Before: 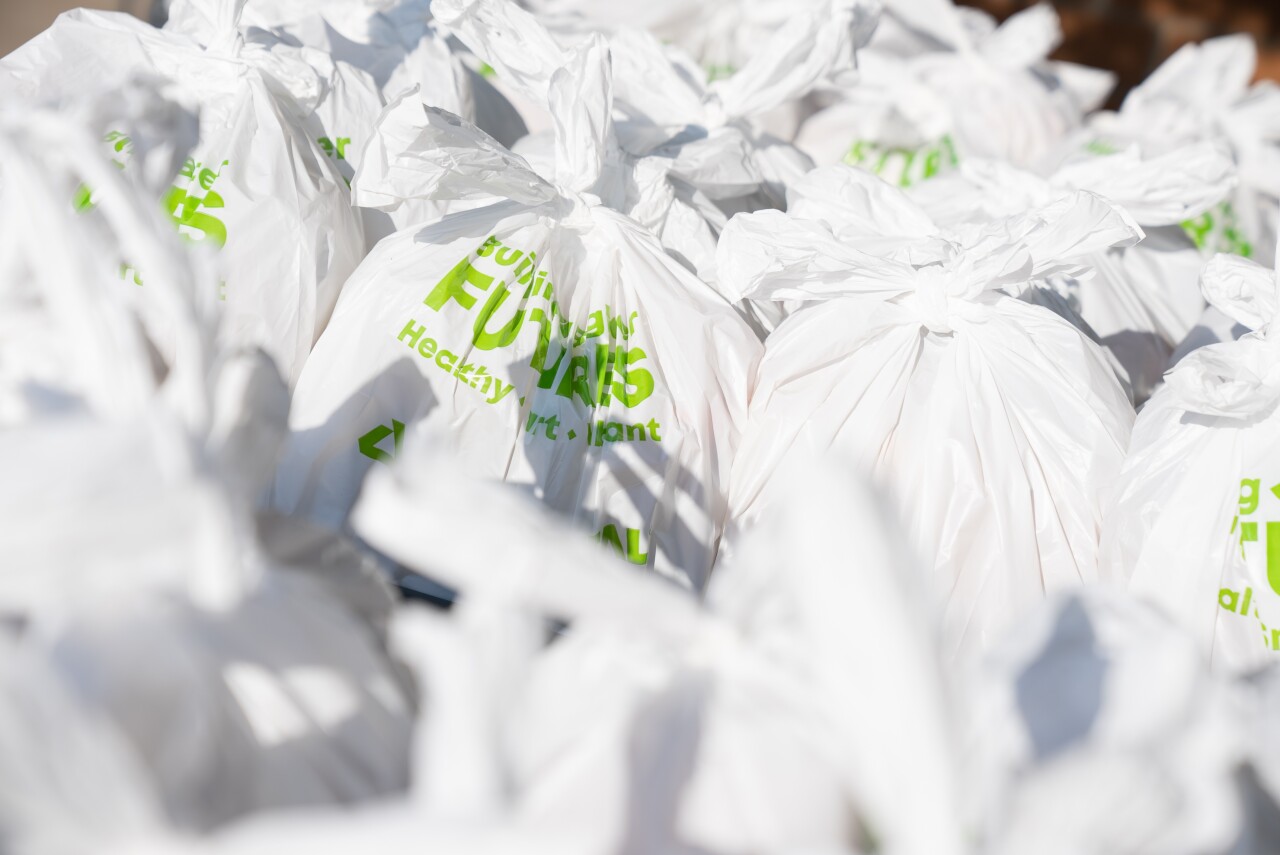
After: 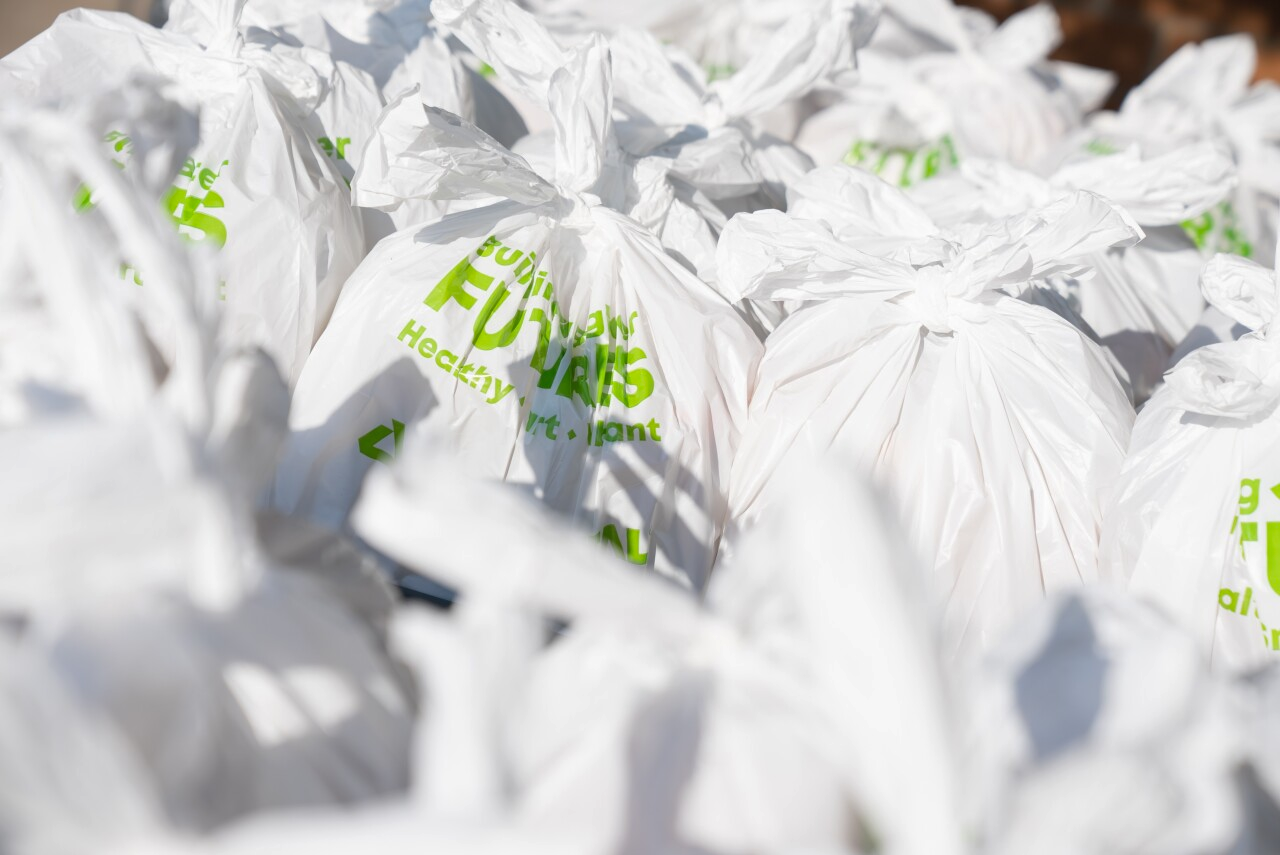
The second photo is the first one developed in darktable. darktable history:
shadows and highlights: shadows 25.64, highlights -25.4, highlights color adjustment 79.02%
